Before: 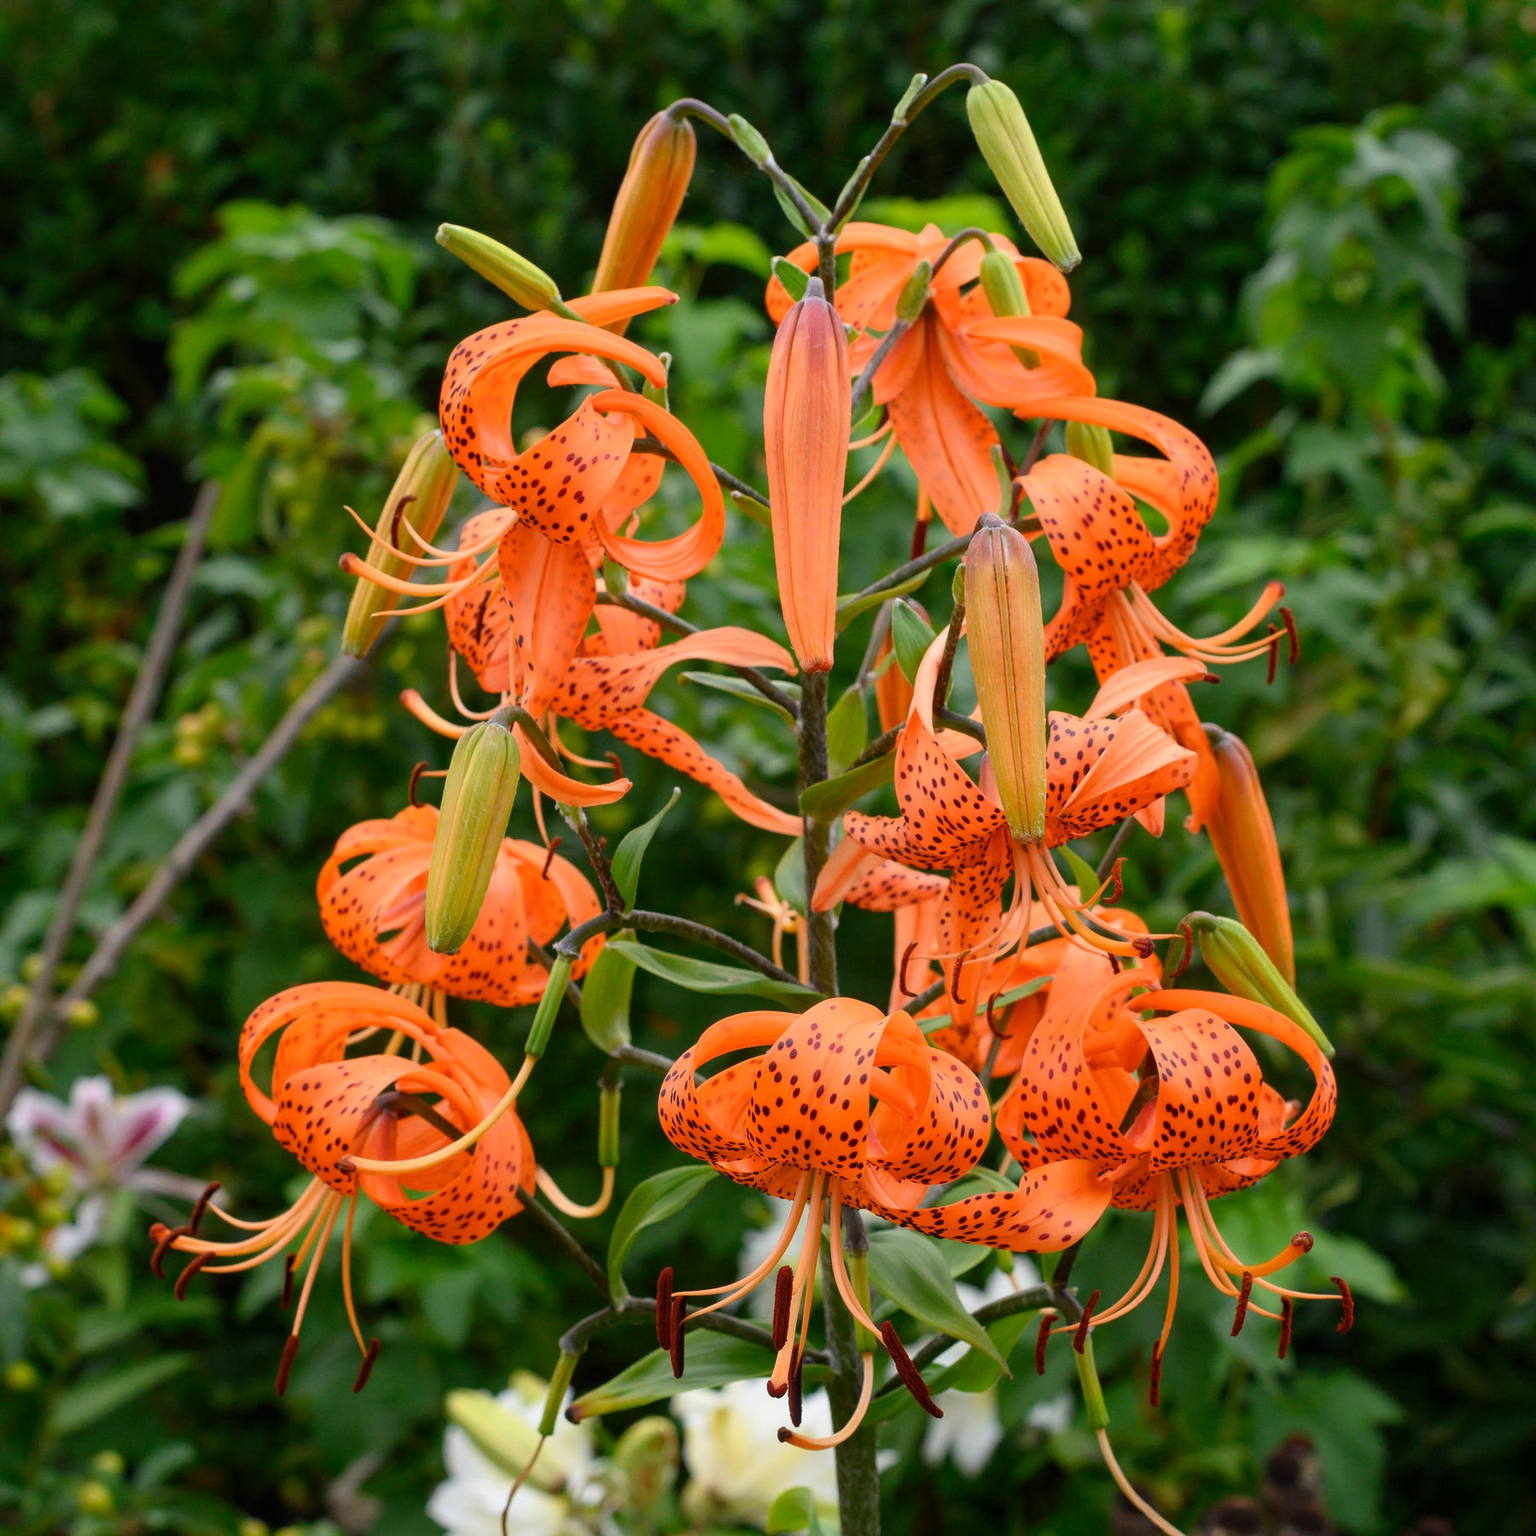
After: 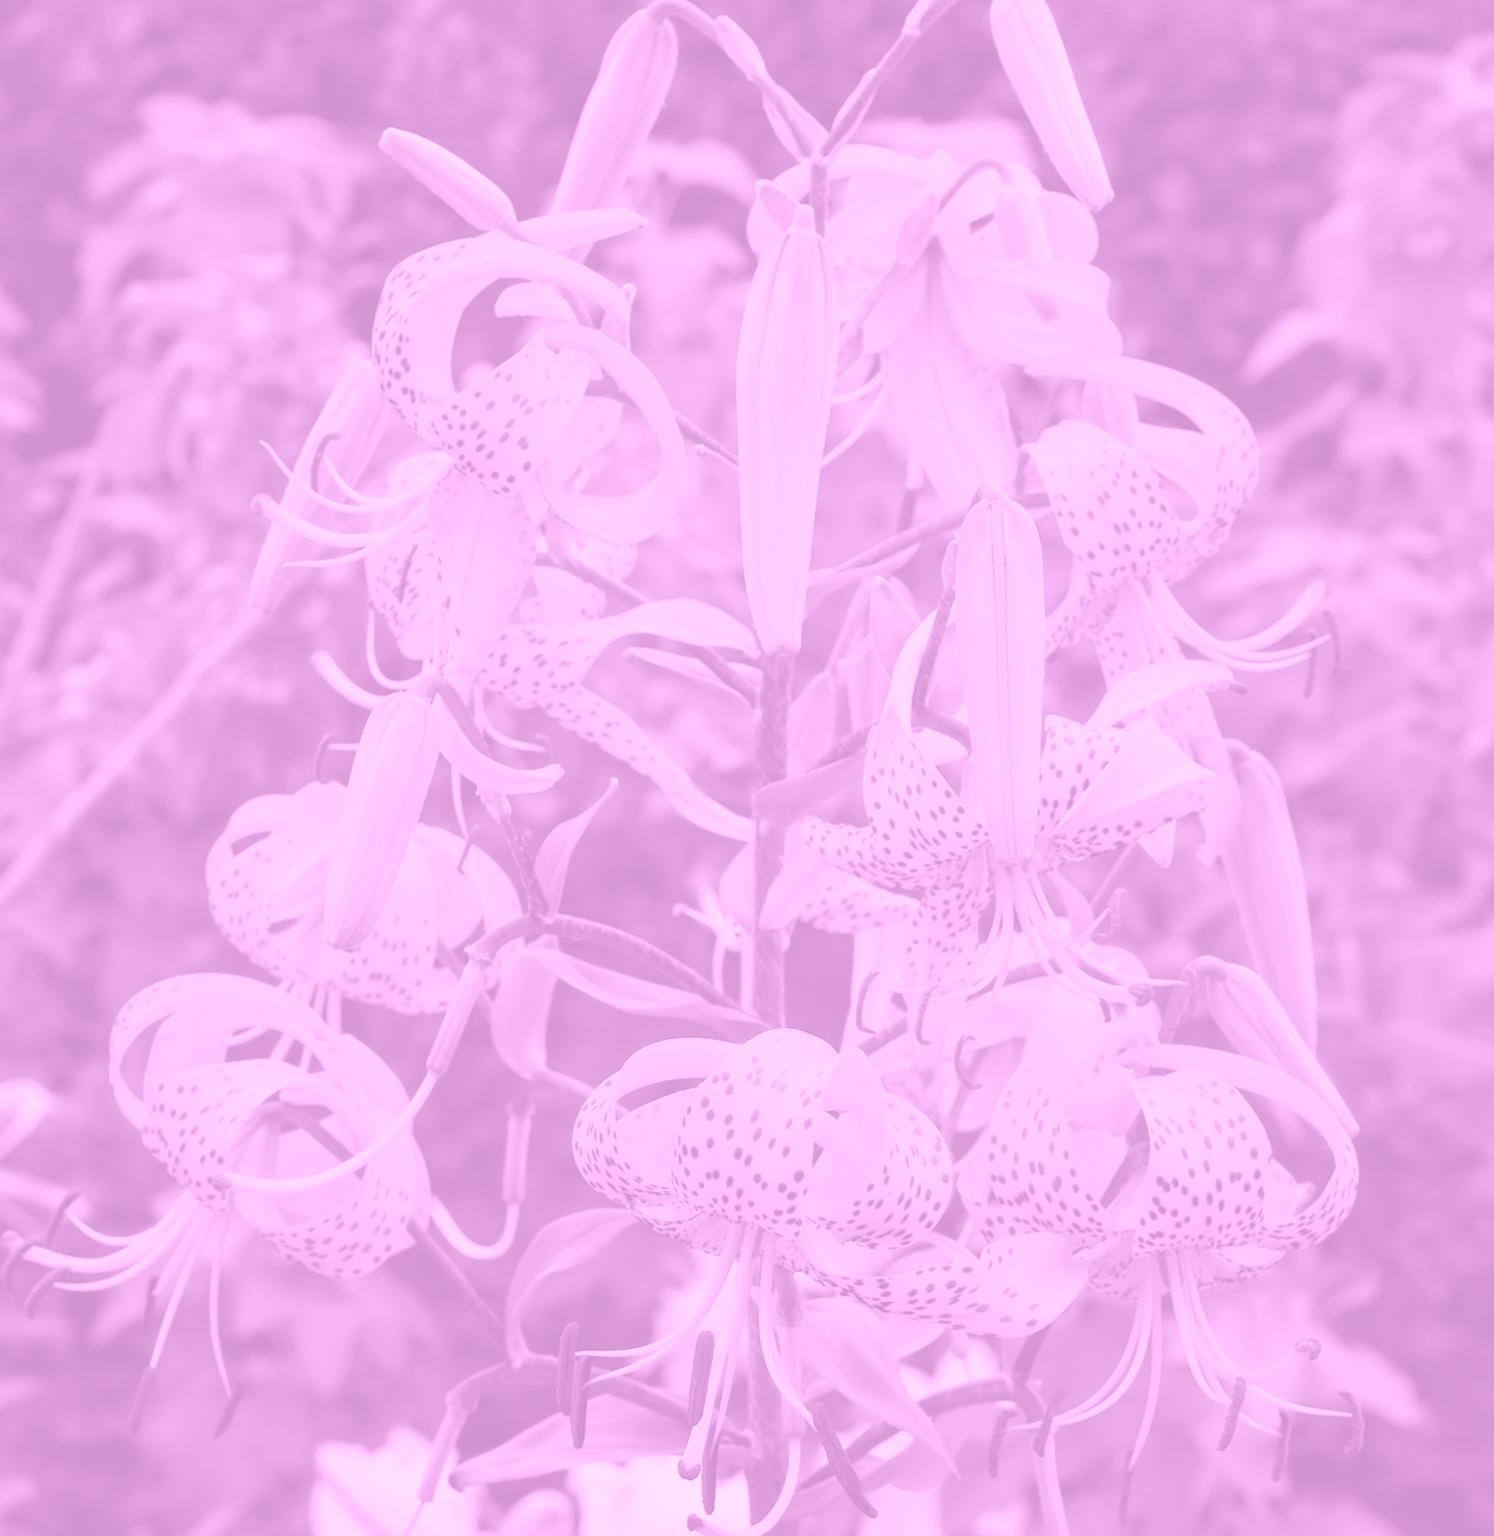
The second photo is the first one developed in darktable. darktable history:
crop and rotate: angle -3.27°, left 5.211%, top 5.211%, right 4.607%, bottom 4.607%
colorize: hue 331.2°, saturation 75%, source mix 30.28%, lightness 70.52%, version 1
rotate and perspective: lens shift (horizontal) -0.055, automatic cropping off
